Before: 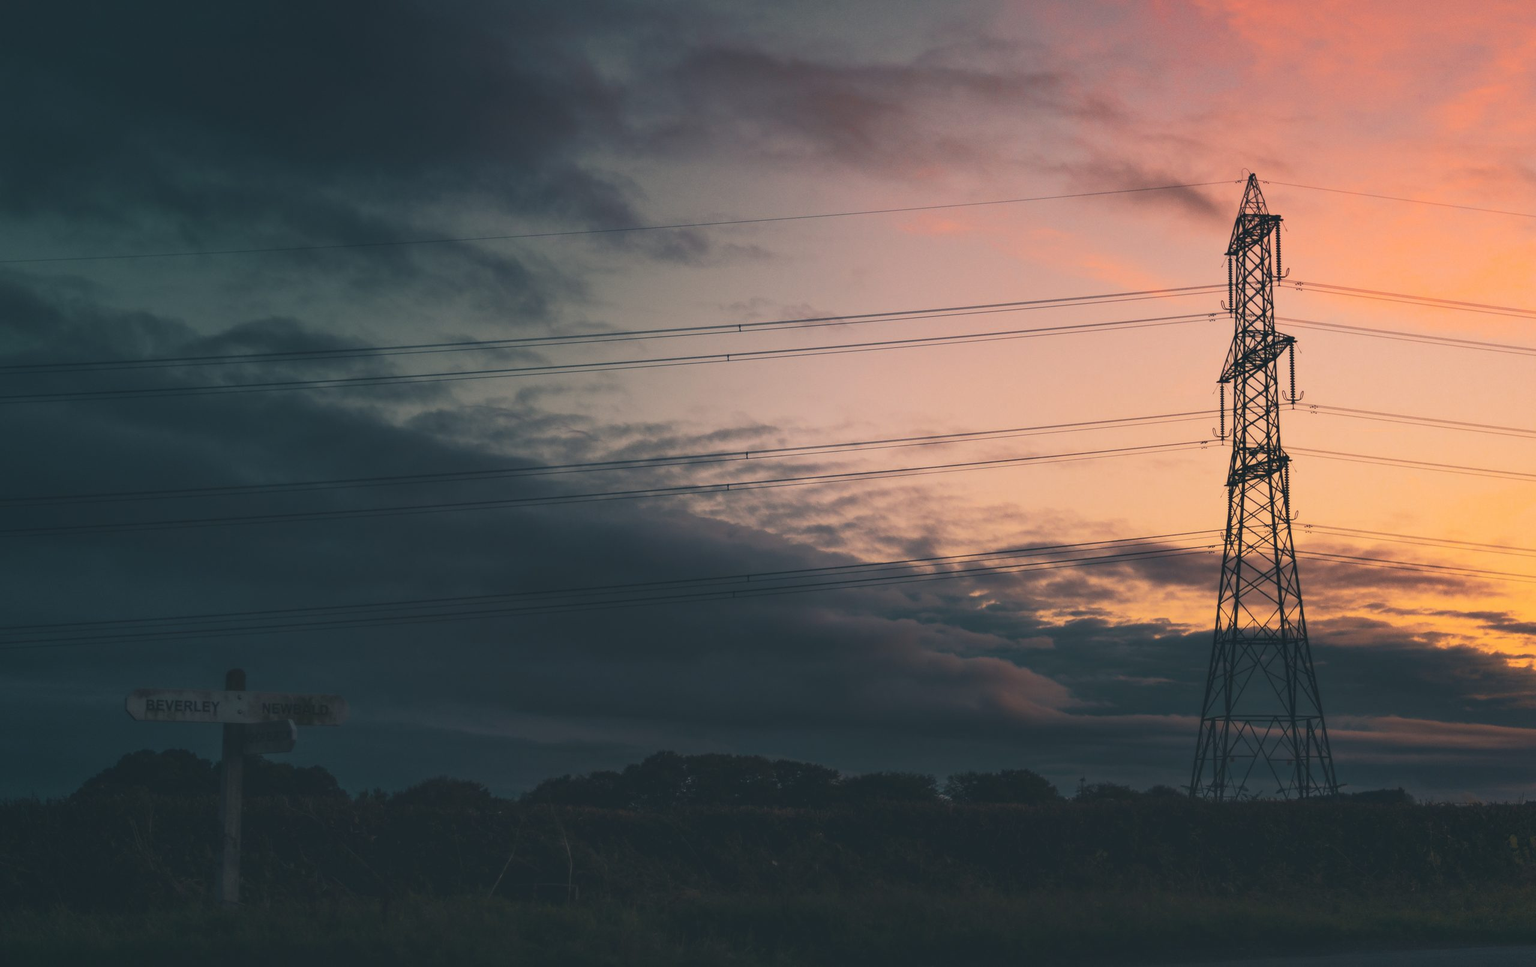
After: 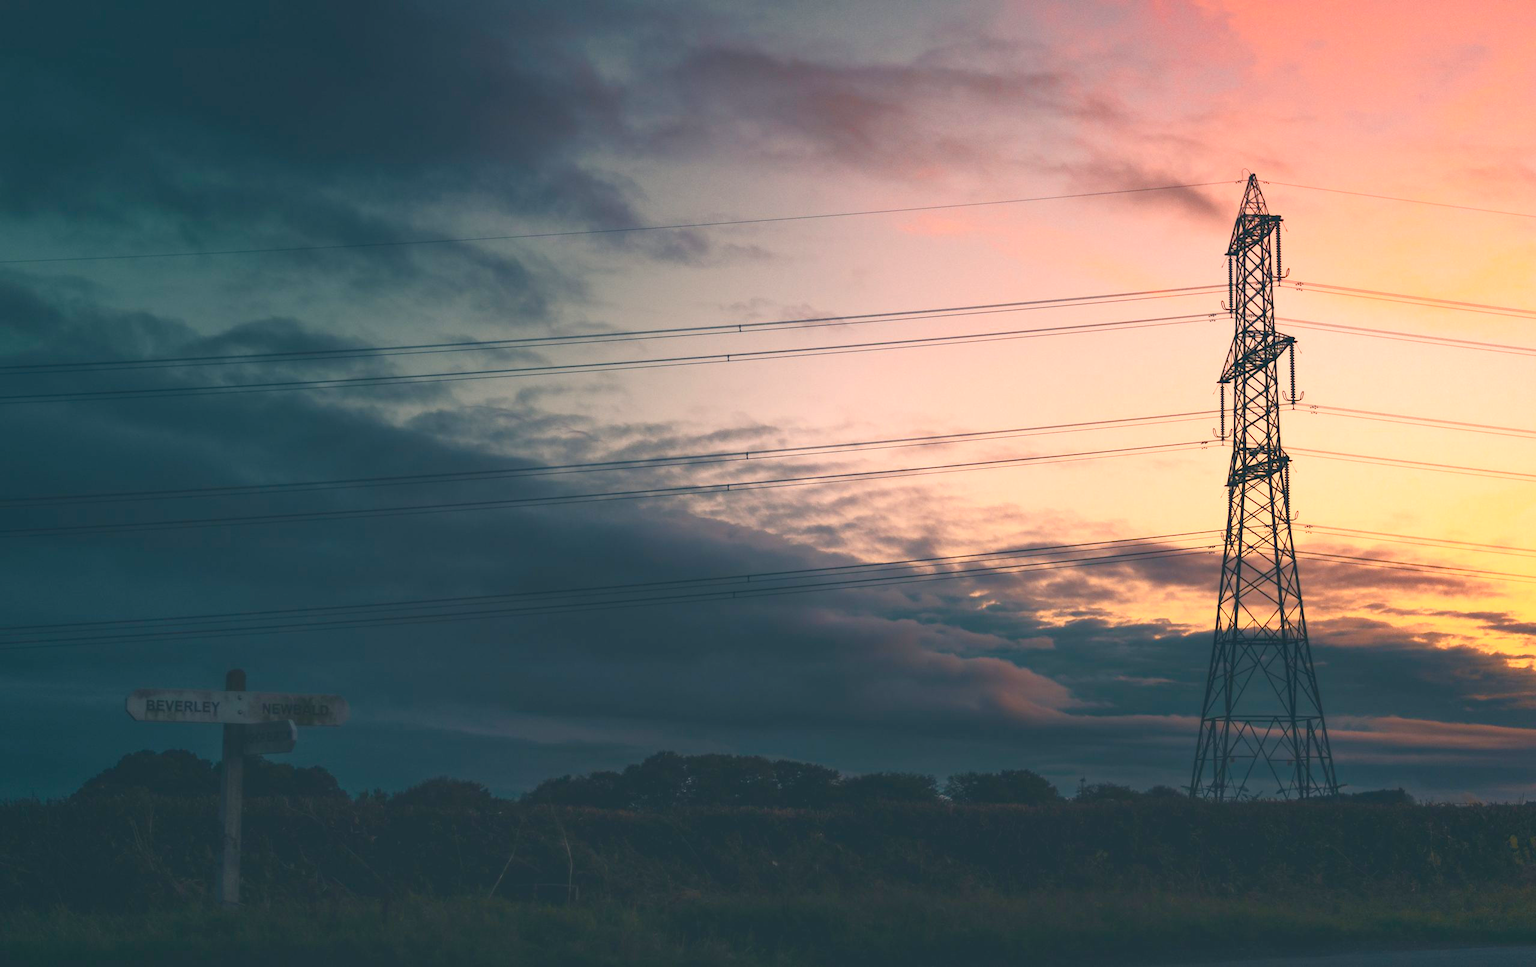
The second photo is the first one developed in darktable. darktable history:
exposure: exposure 0.657 EV, compensate highlight preservation false
color balance rgb: perceptual saturation grading › global saturation 20%, perceptual saturation grading › highlights -25%, perceptual saturation grading › shadows 50%
